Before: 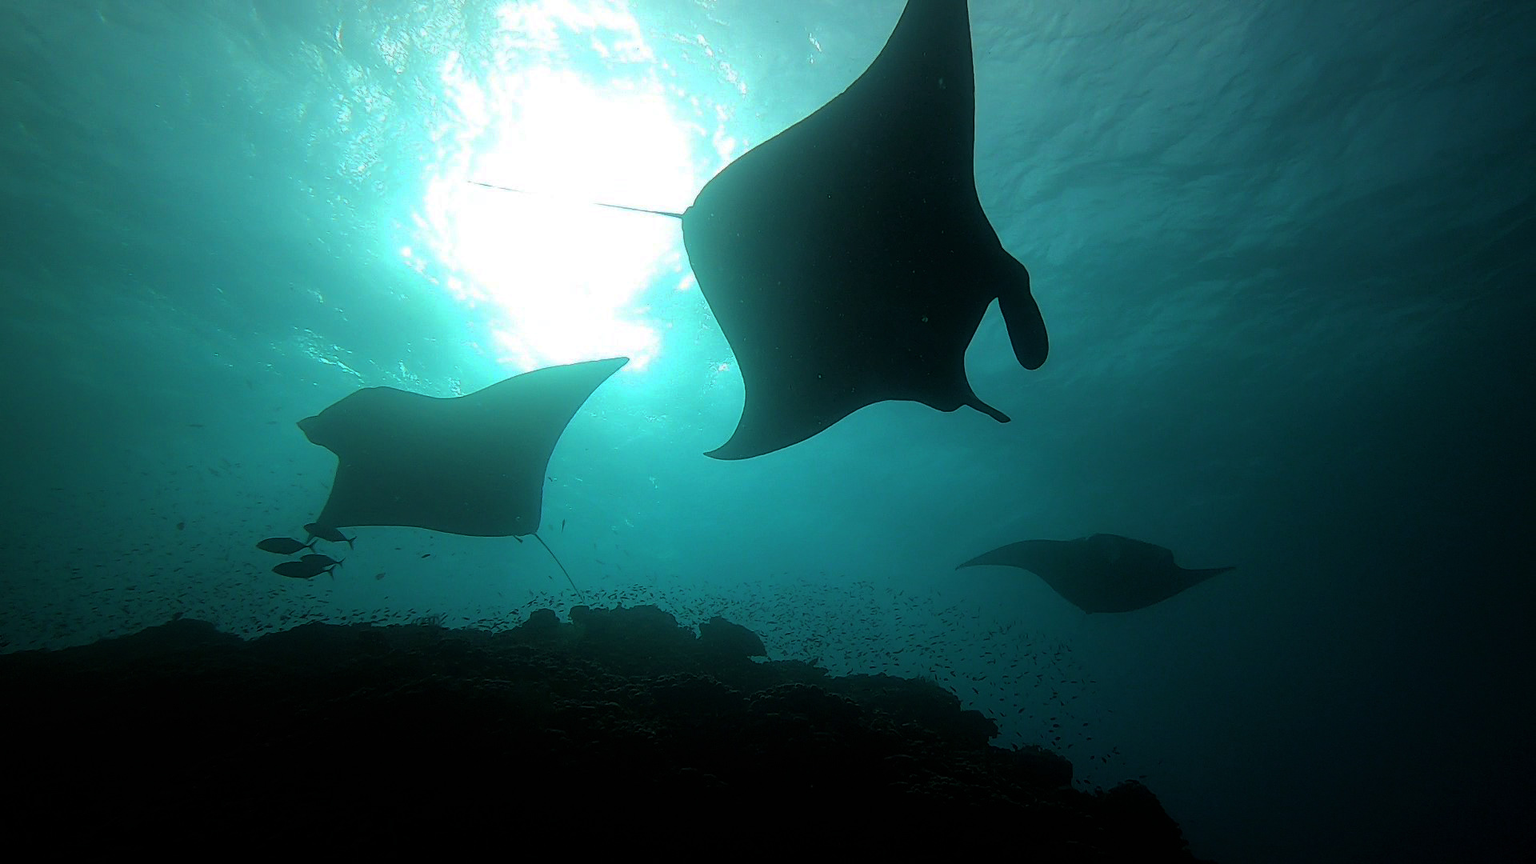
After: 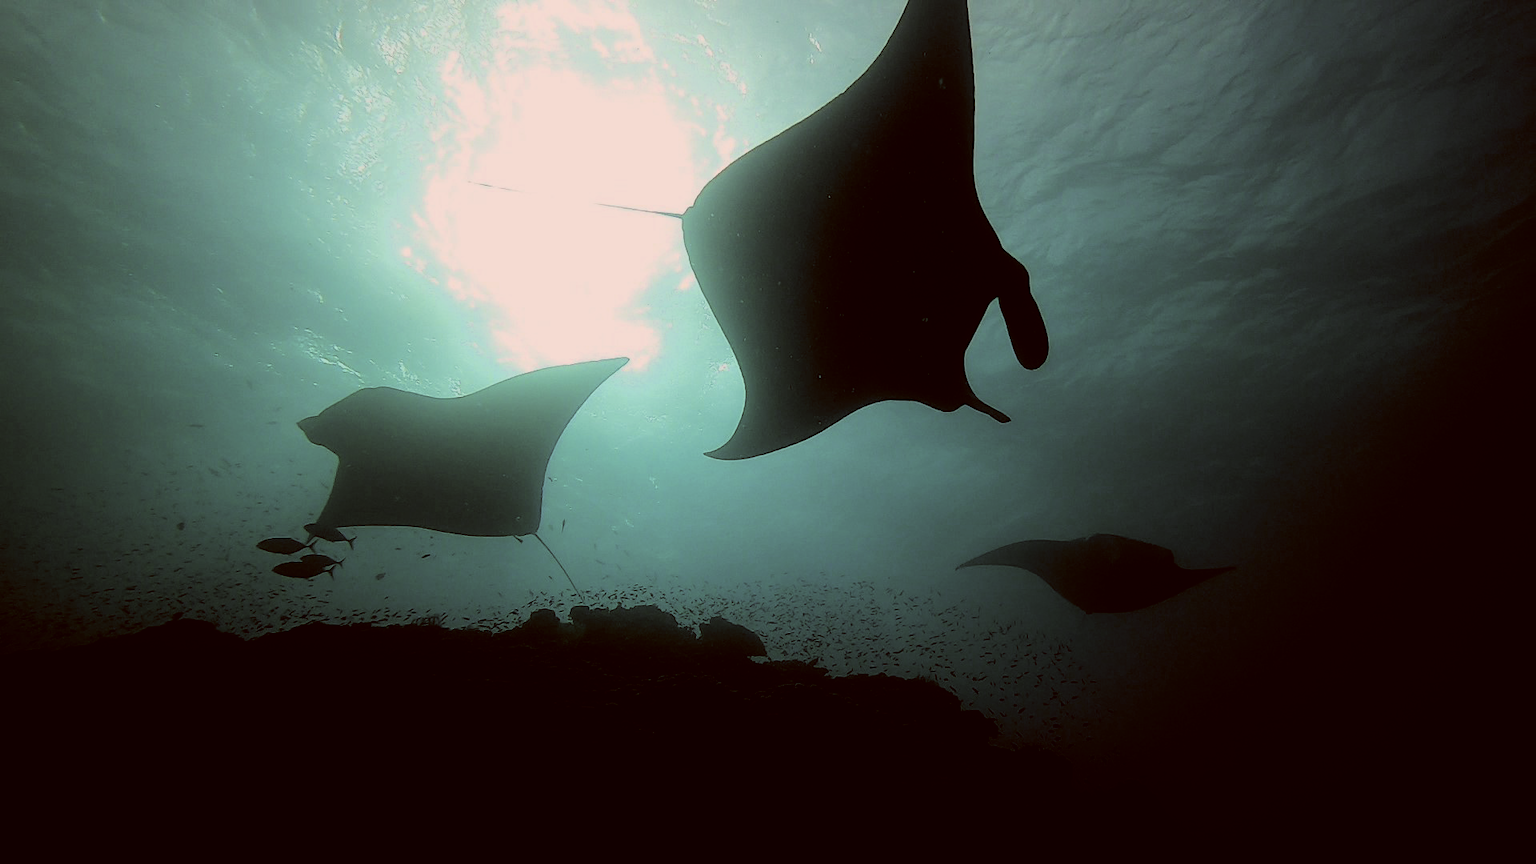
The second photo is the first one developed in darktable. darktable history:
color correction: highlights a* 10.21, highlights b* 9.79, shadows a* 8.61, shadows b* 7.88, saturation 0.8
filmic rgb: black relative exposure -7.65 EV, white relative exposure 4.56 EV, hardness 3.61, contrast 1.25
